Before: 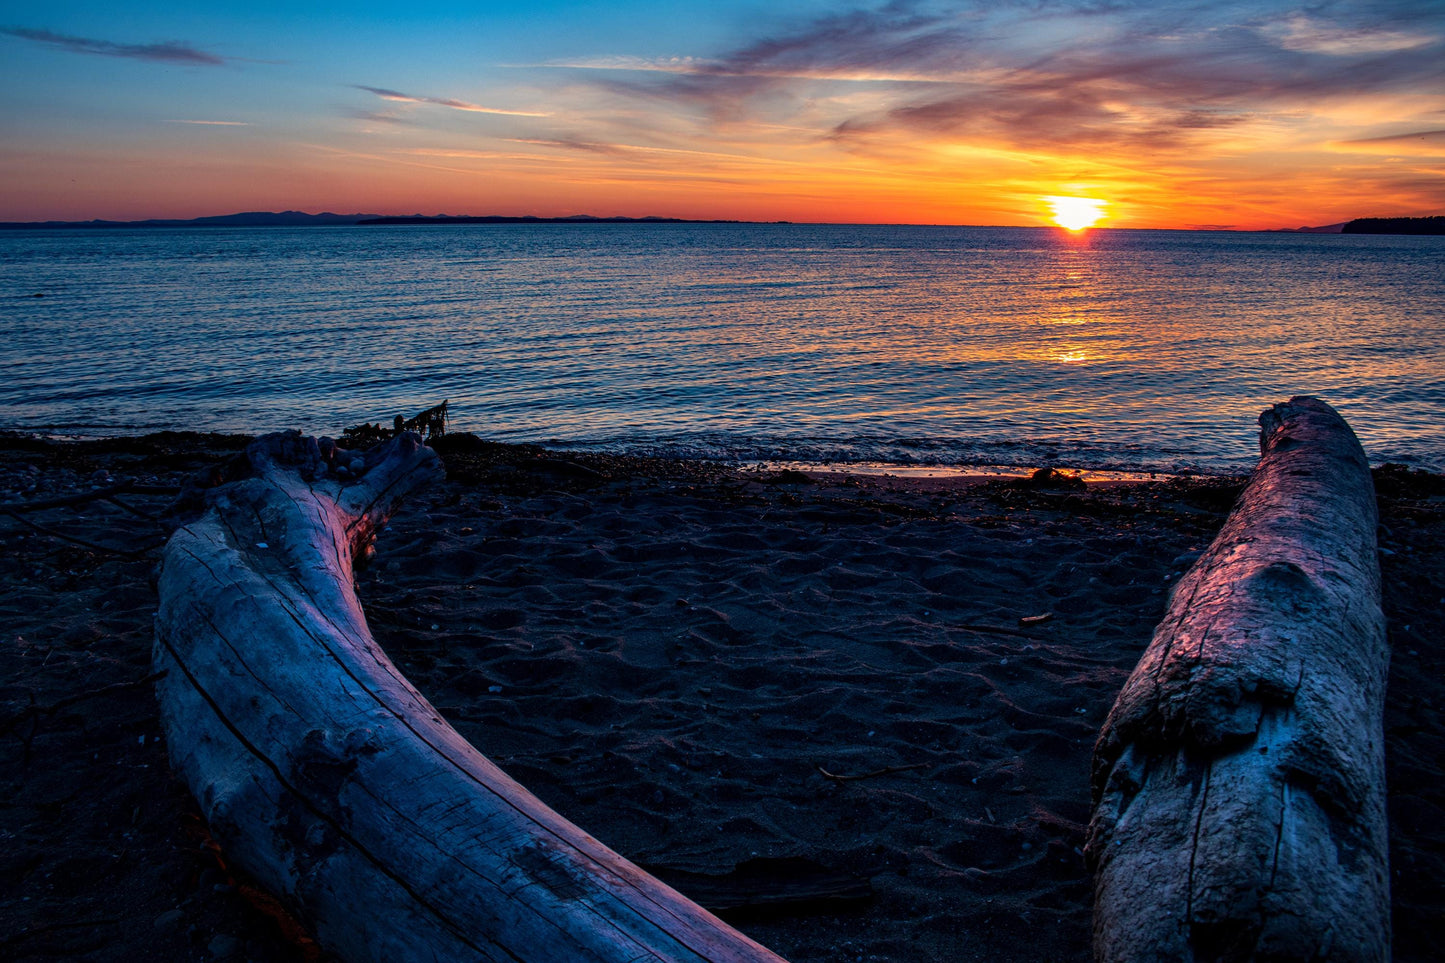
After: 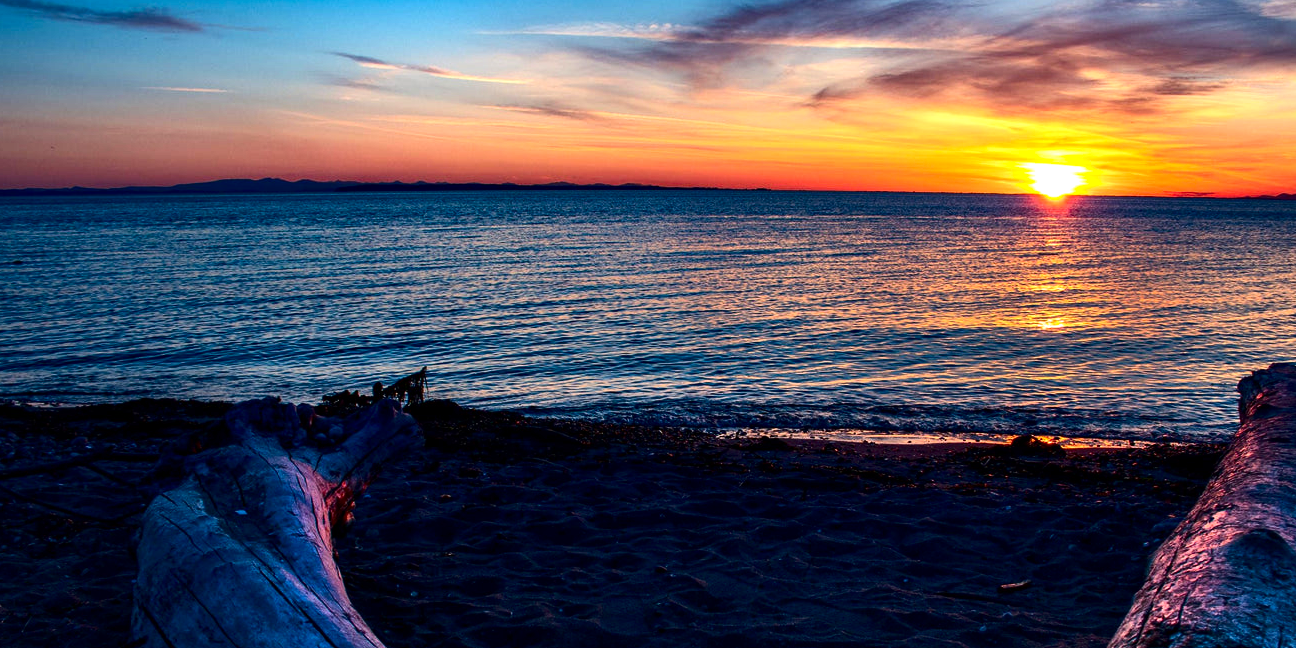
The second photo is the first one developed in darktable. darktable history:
exposure: black level correction 0.001, exposure 0.5 EV, compensate exposure bias true, compensate highlight preservation false
crop: left 1.509%, top 3.452%, right 7.696%, bottom 28.452%
contrast brightness saturation: contrast 0.2, brightness -0.11, saturation 0.1
